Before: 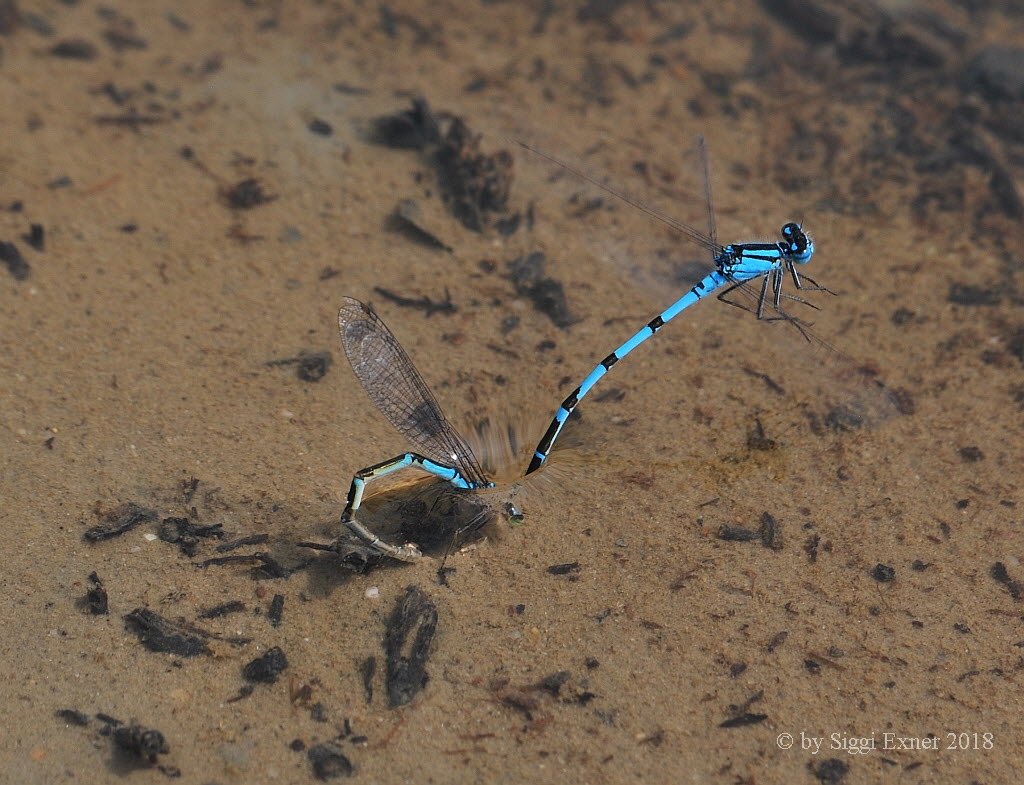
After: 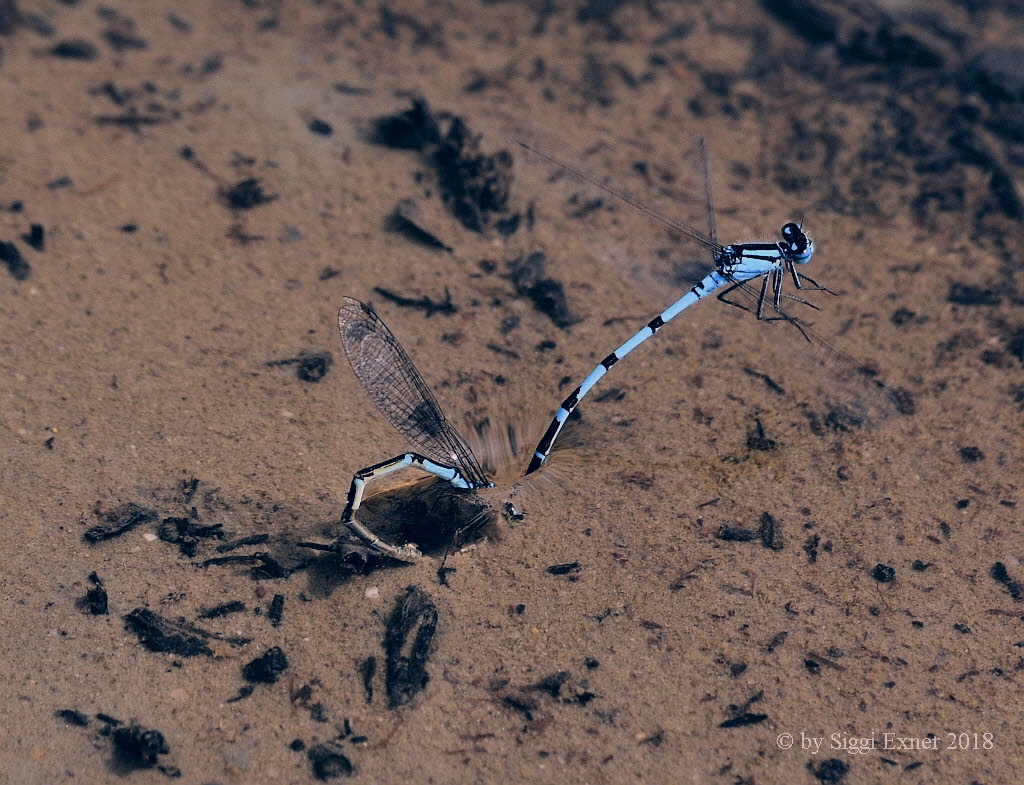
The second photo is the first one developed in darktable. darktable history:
color zones: curves: ch0 [(0.068, 0.464) (0.25, 0.5) (0.48, 0.508) (0.75, 0.536) (0.886, 0.476) (0.967, 0.456)]; ch1 [(0.066, 0.456) (0.25, 0.5) (0.616, 0.508) (0.746, 0.56) (0.934, 0.444)]
color correction: highlights a* 14.17, highlights b* 5.89, shadows a* -5.16, shadows b* -15.43, saturation 0.84
filmic rgb: black relative exposure -5.06 EV, white relative exposure 3.97 EV, hardness 2.89, contrast 1.296, highlights saturation mix -29.37%
